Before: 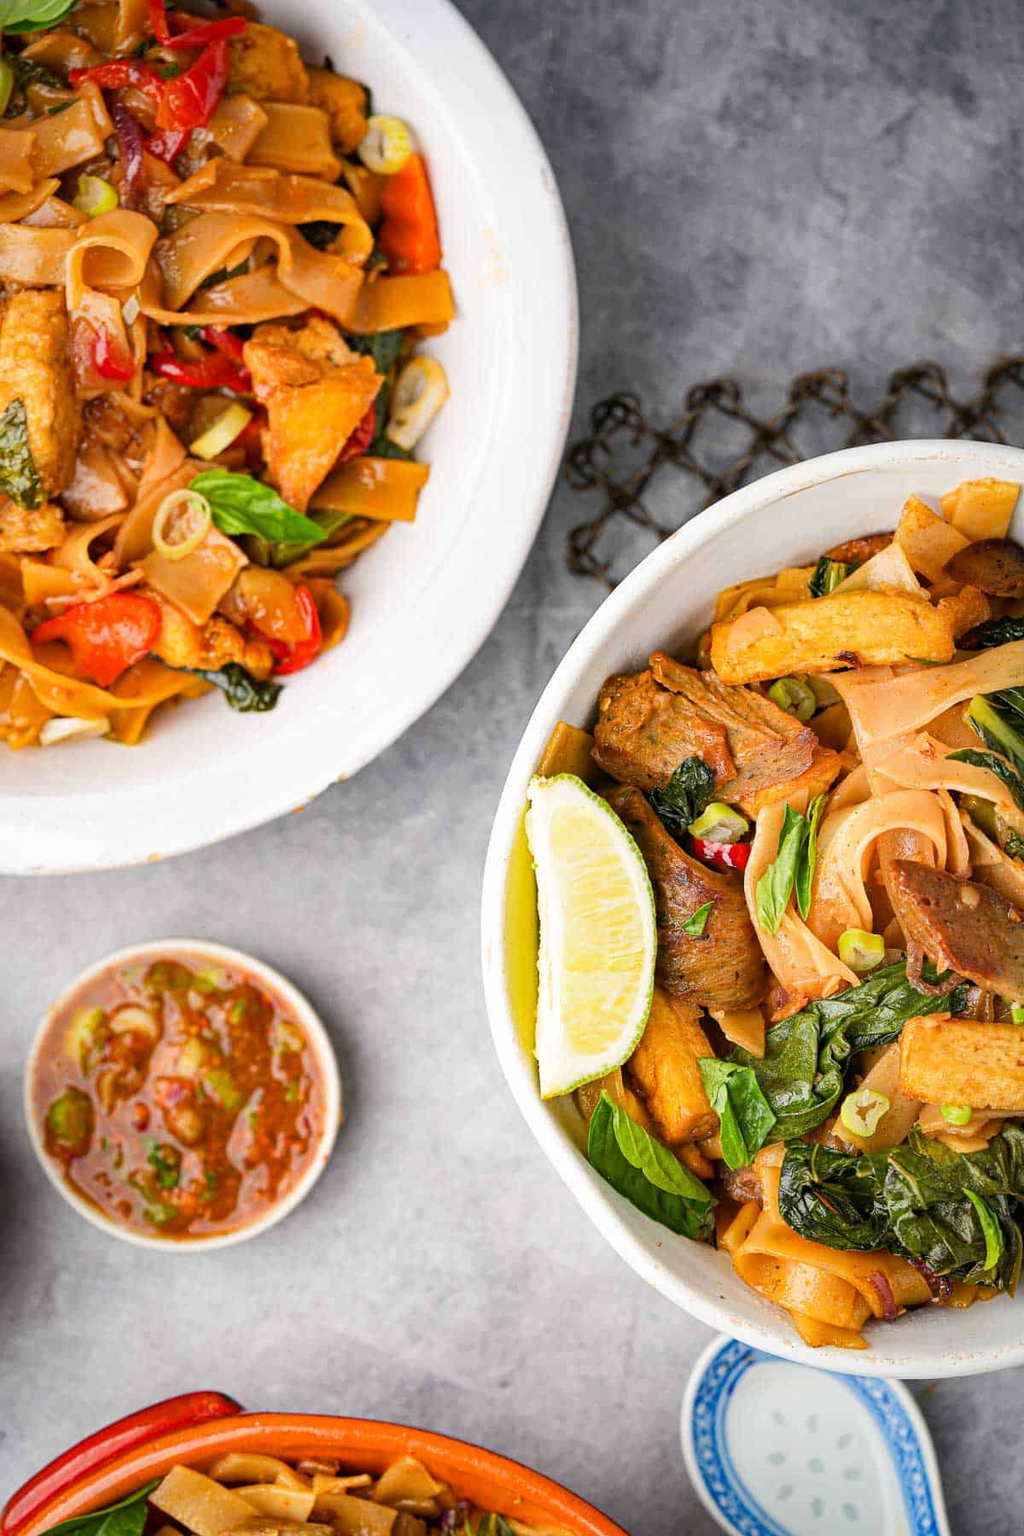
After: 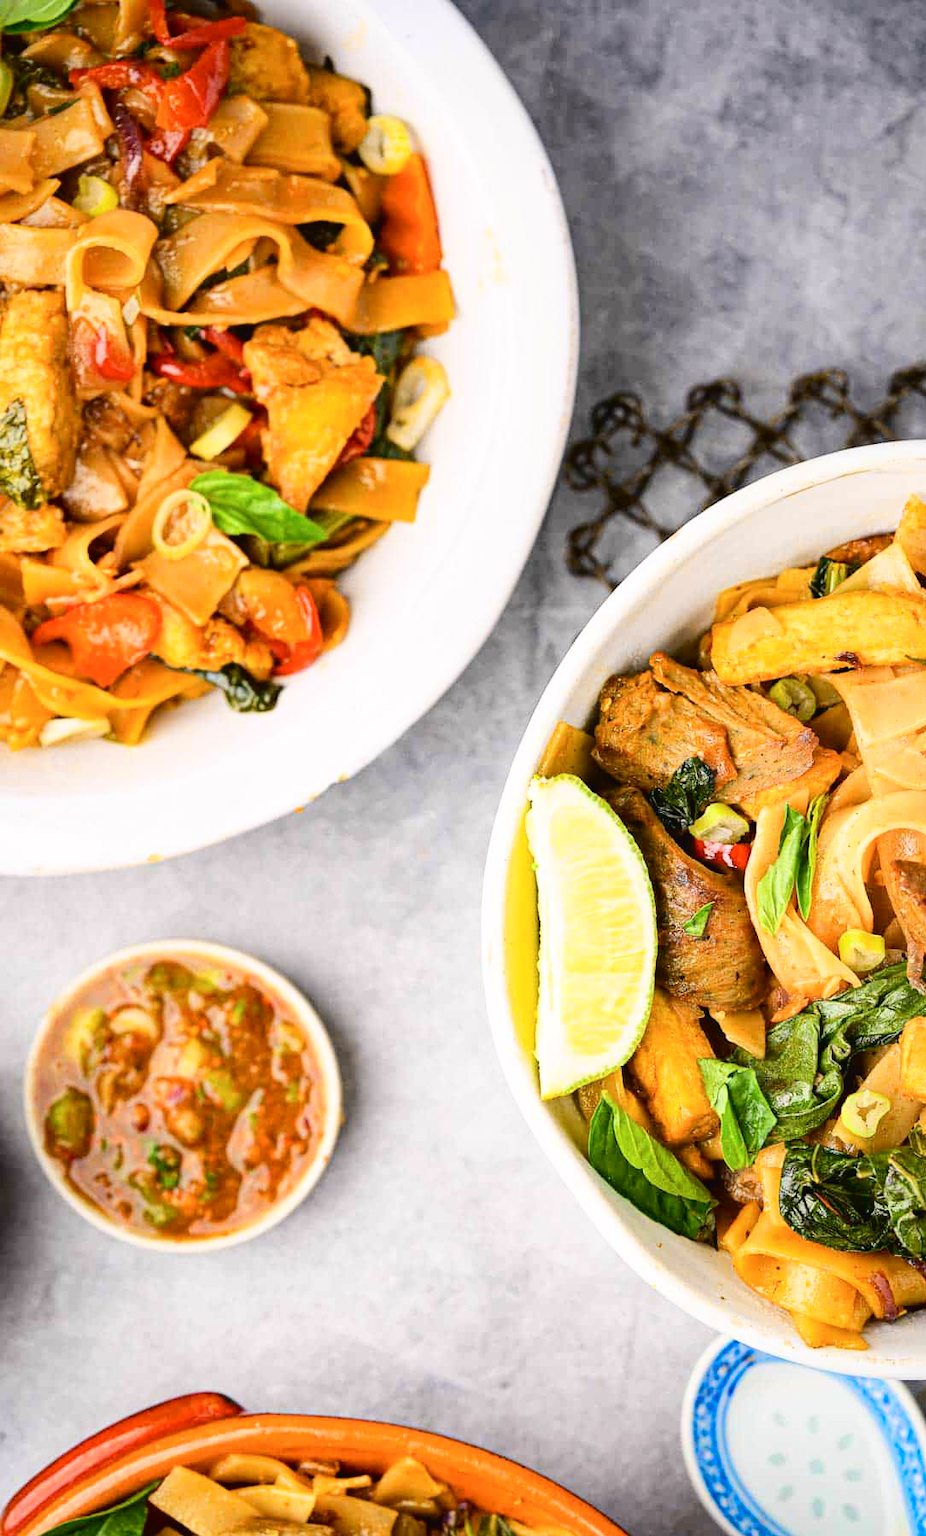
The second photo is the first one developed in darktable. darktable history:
tone curve: curves: ch0 [(0, 0.023) (0.087, 0.065) (0.184, 0.168) (0.45, 0.54) (0.57, 0.683) (0.722, 0.825) (0.877, 0.948) (1, 1)]; ch1 [(0, 0) (0.388, 0.369) (0.45, 0.43) (0.505, 0.509) (0.534, 0.528) (0.657, 0.655) (1, 1)]; ch2 [(0, 0) (0.314, 0.223) (0.427, 0.405) (0.5, 0.5) (0.55, 0.566) (0.625, 0.657) (1, 1)], color space Lab, independent channels, preserve colors none
crop: right 9.509%, bottom 0.031%
